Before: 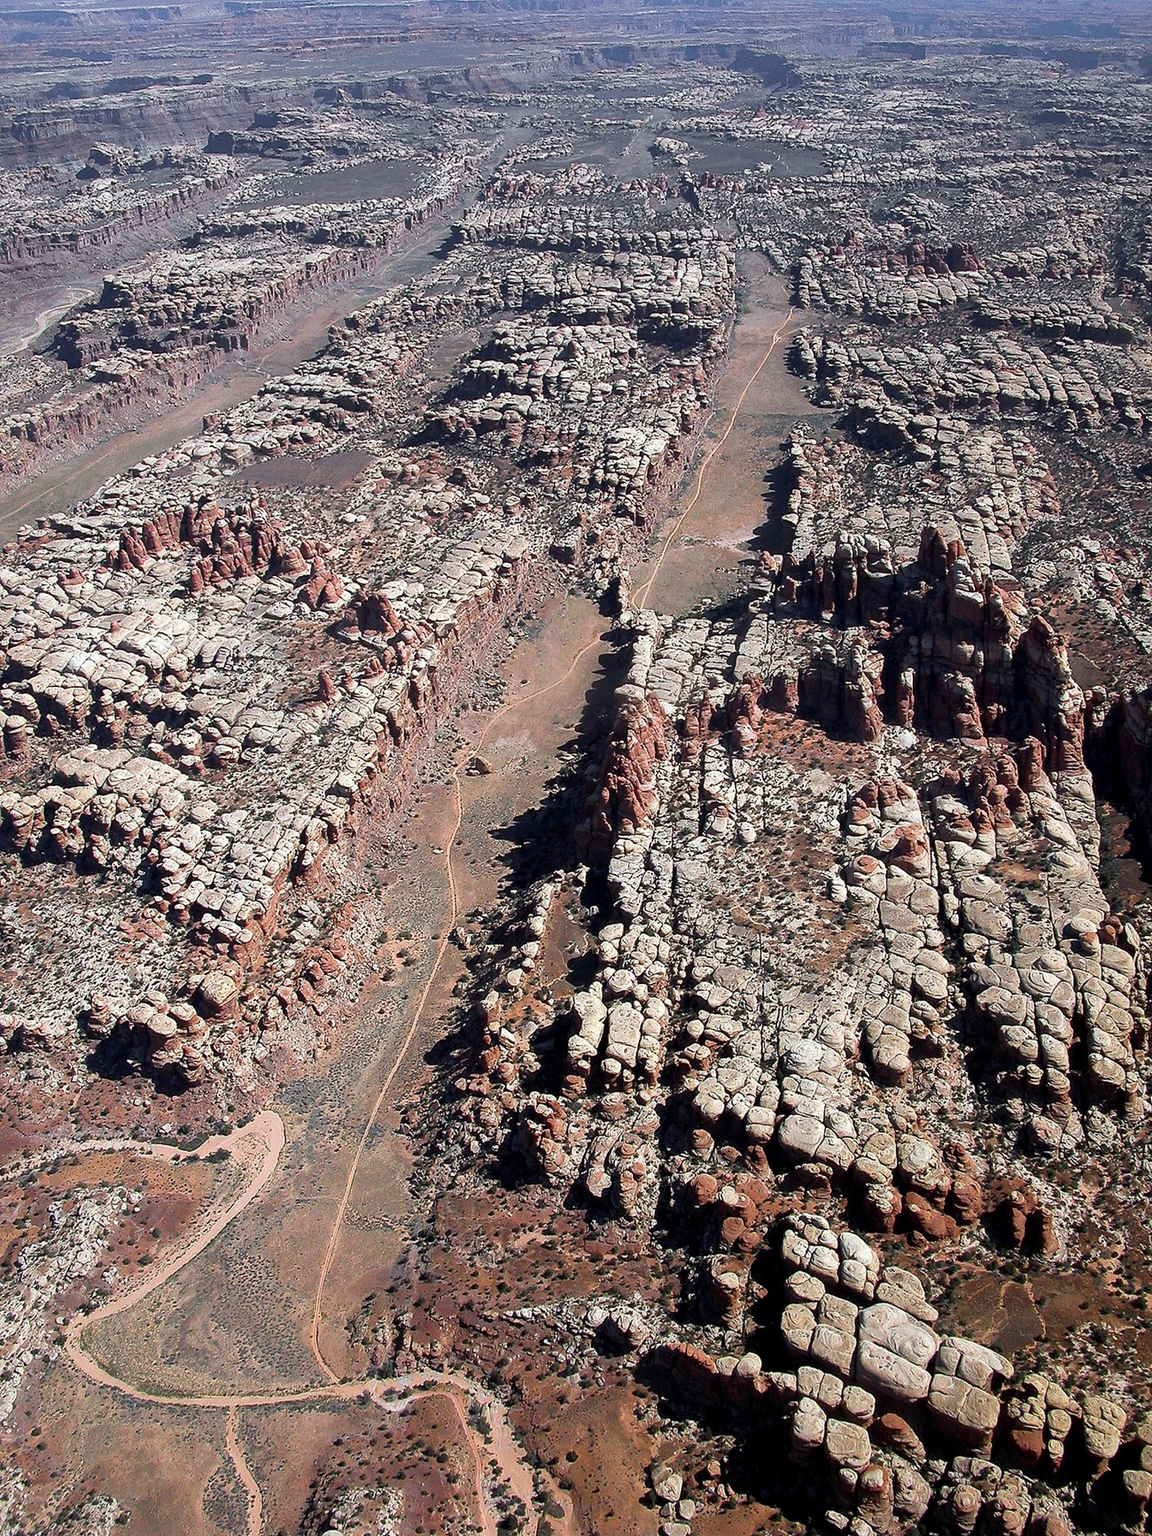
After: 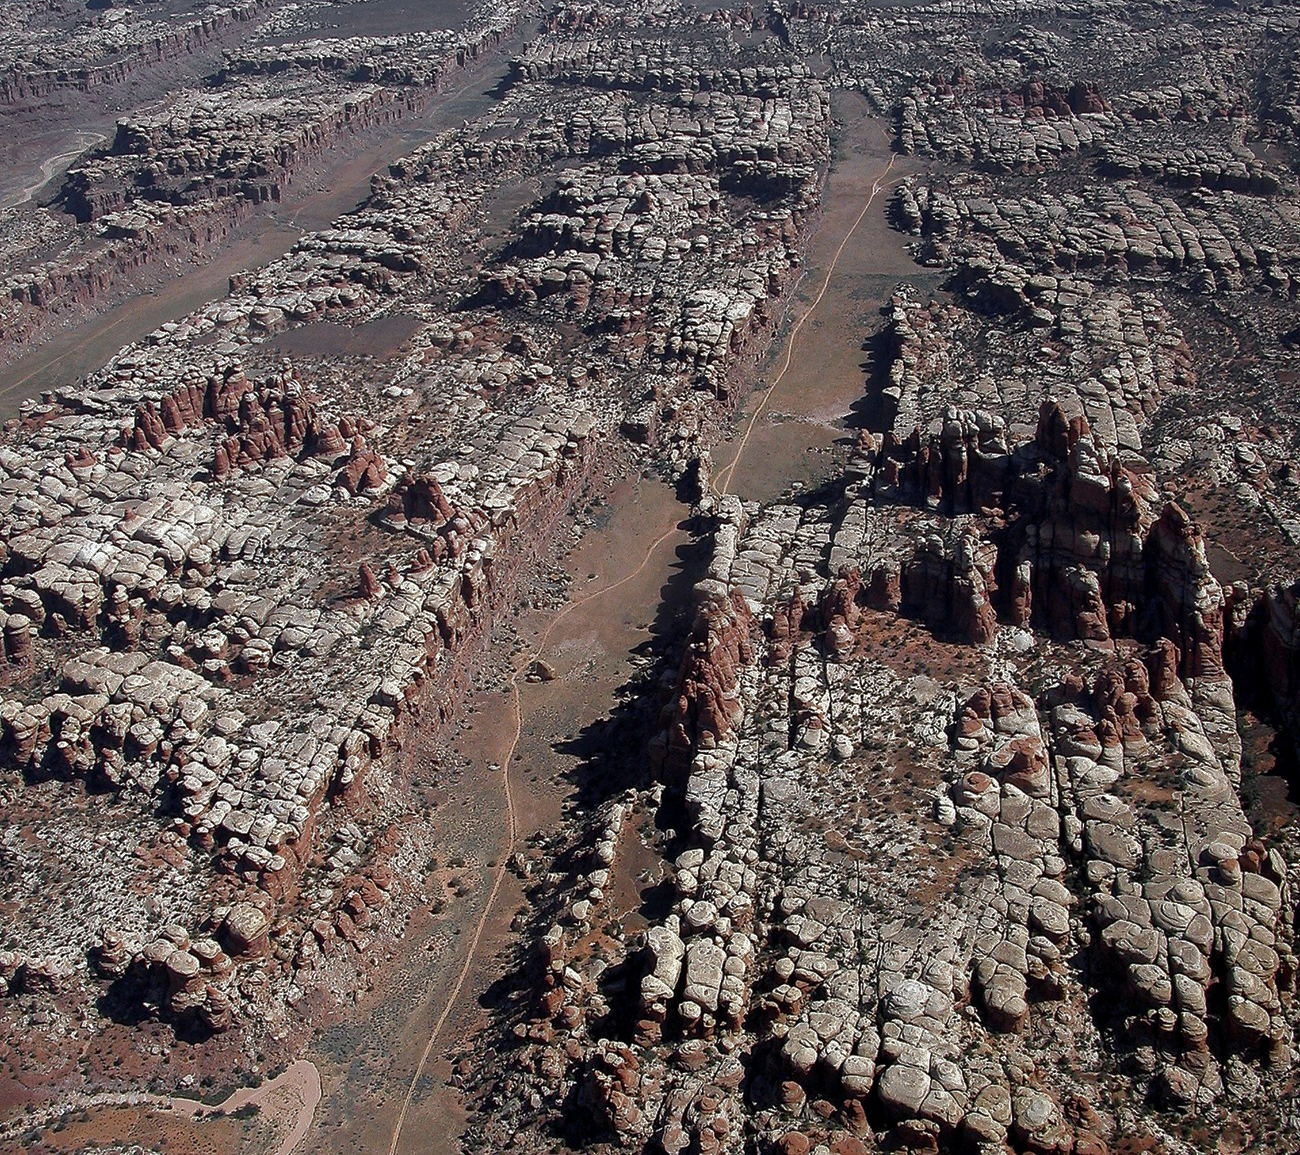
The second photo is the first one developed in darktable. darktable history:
base curve: curves: ch0 [(0, 0) (0.826, 0.587) (1, 1)]
crop: top 11.166%, bottom 22.168%
color balance: output saturation 98.5%
